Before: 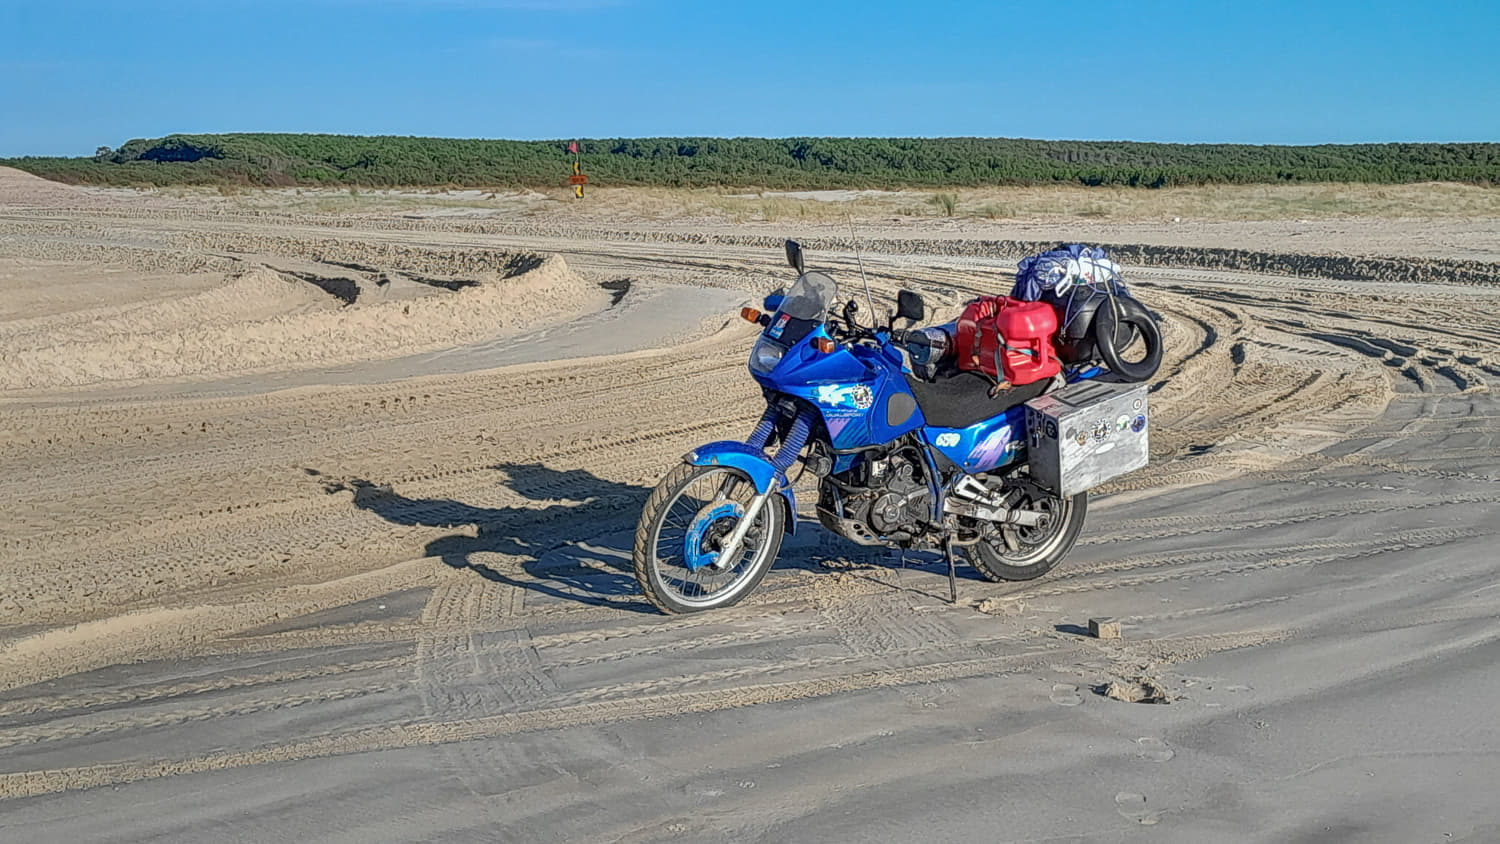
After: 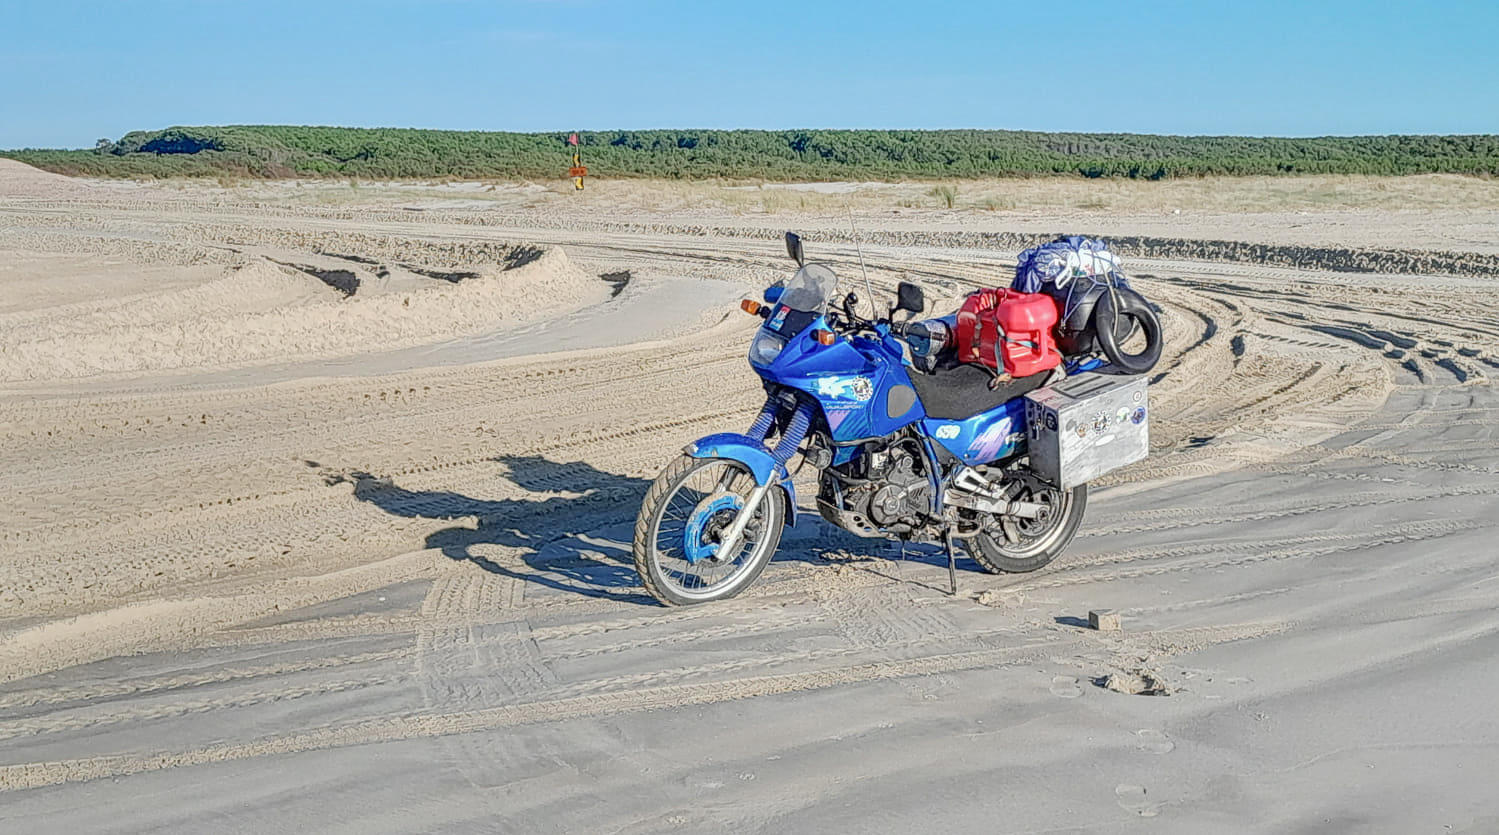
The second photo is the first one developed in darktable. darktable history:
crop: top 1.049%, right 0.001%
base curve: curves: ch0 [(0, 0) (0.158, 0.273) (0.879, 0.895) (1, 1)], preserve colors none
